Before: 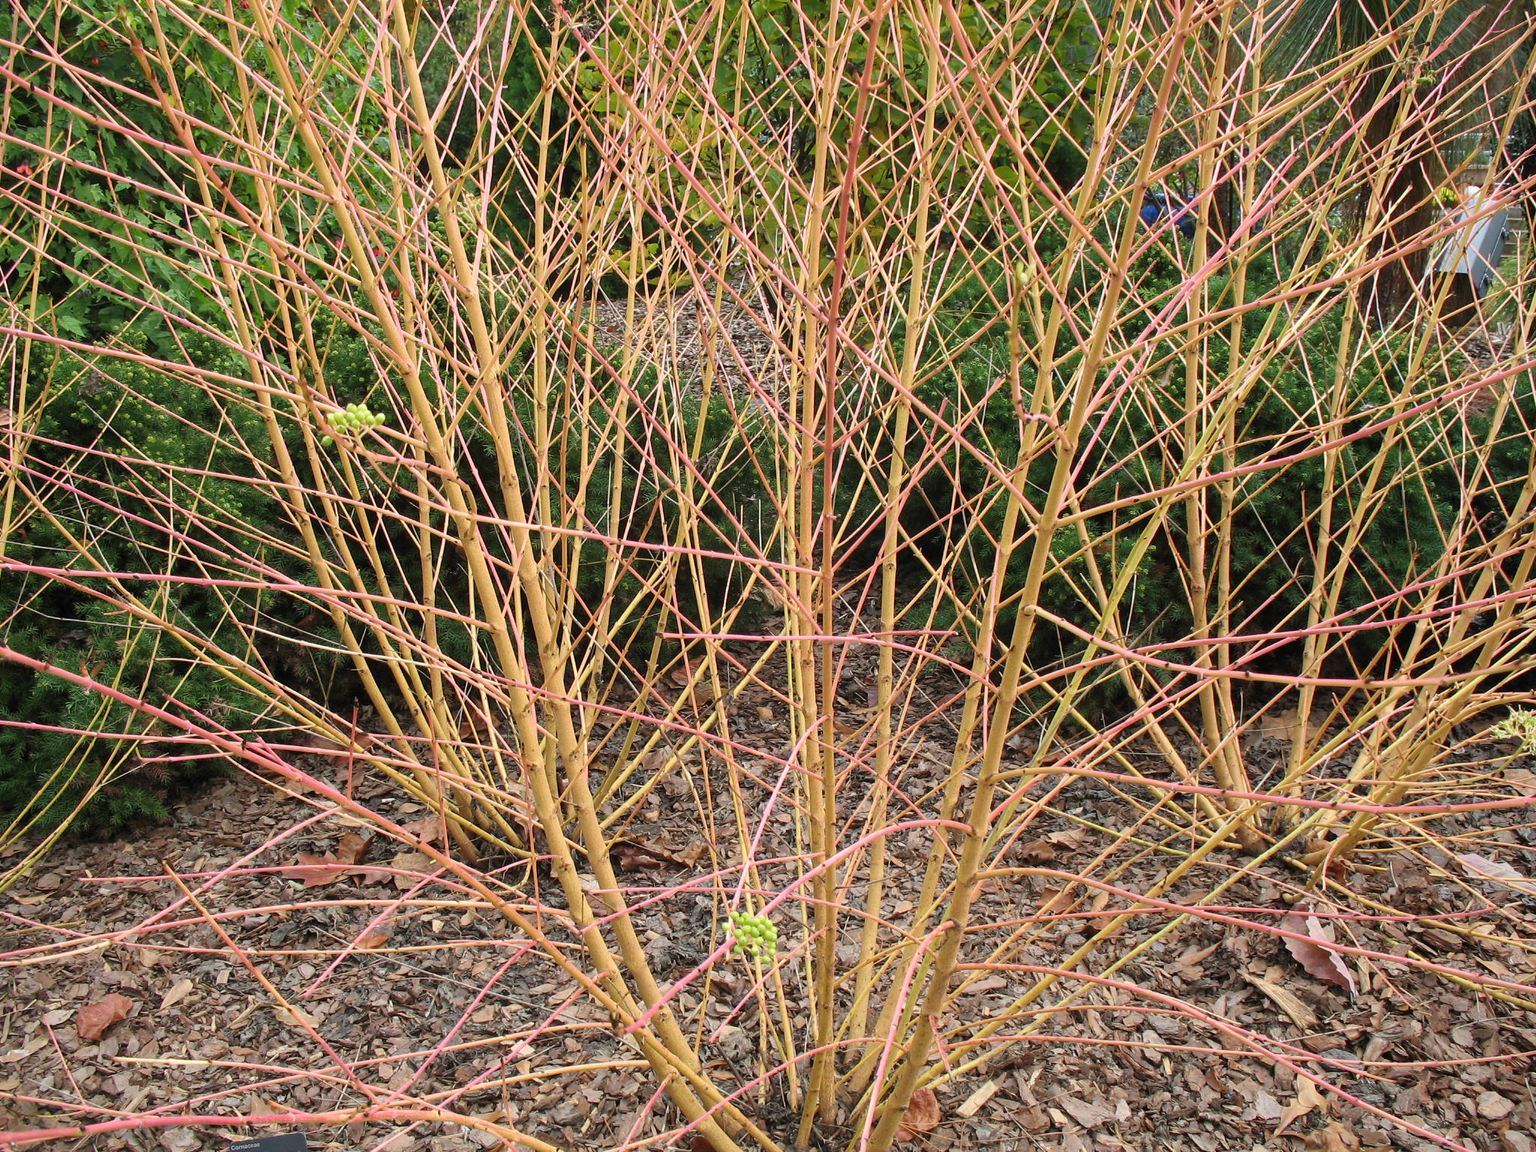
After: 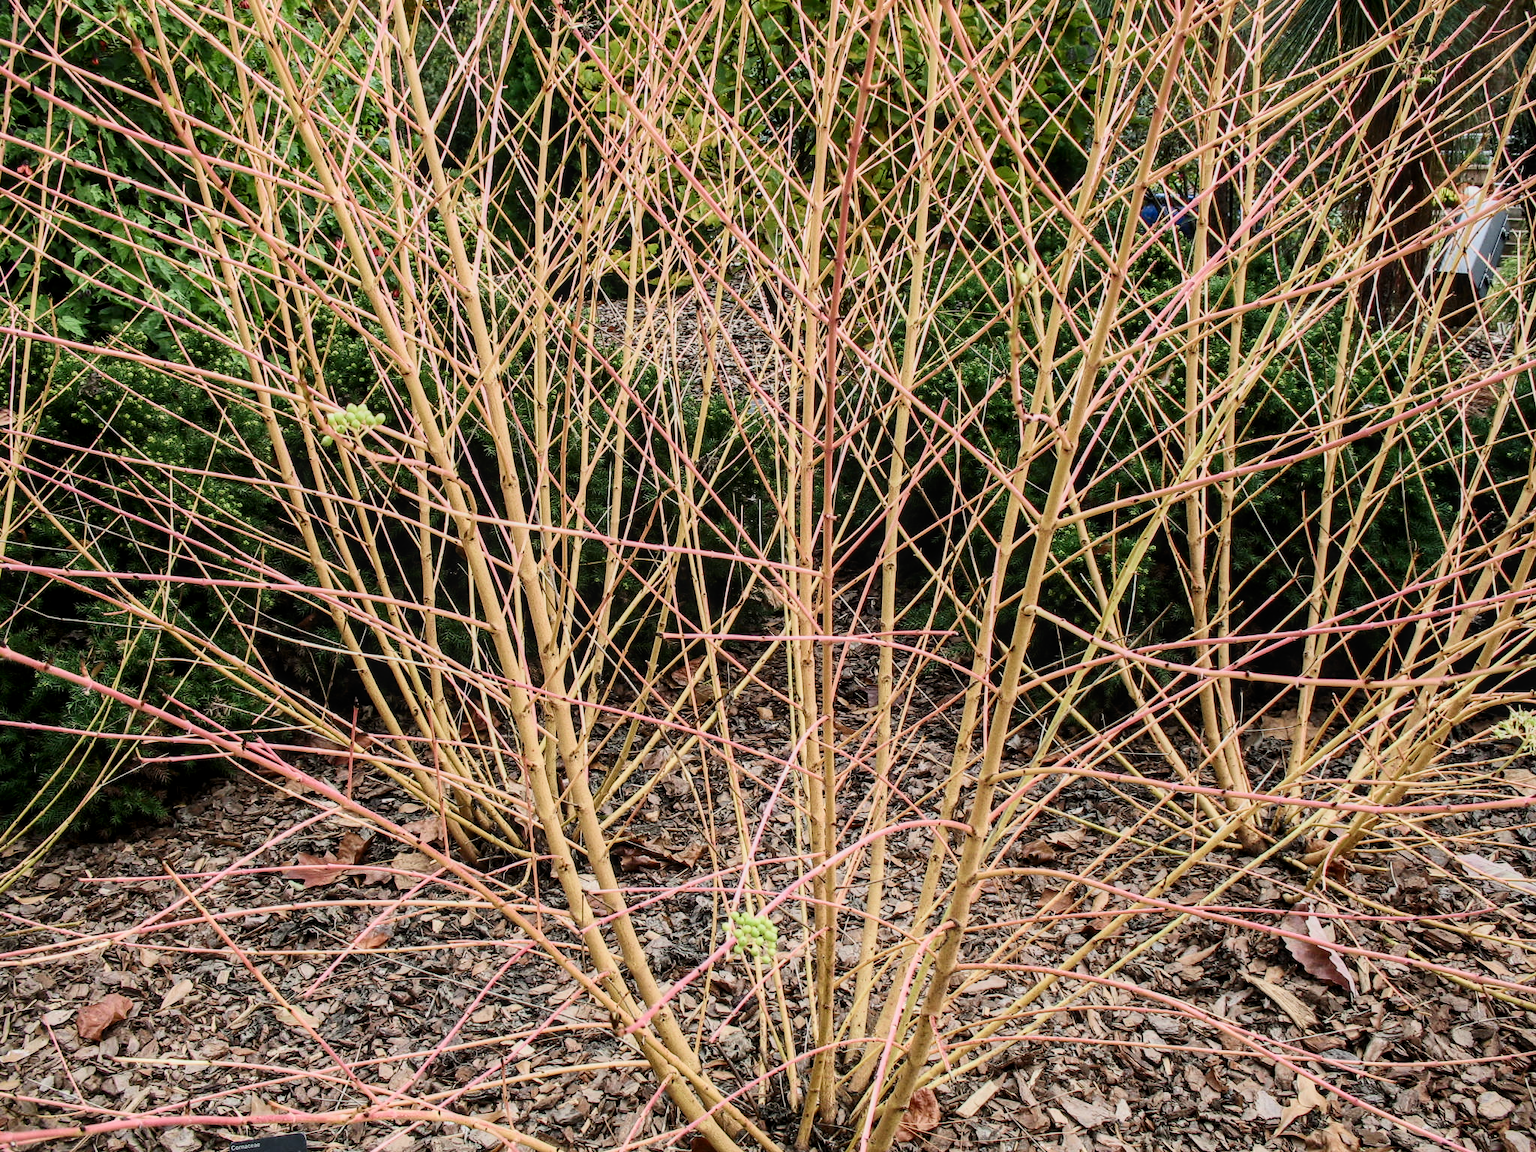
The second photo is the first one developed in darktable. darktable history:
filmic rgb: black relative exposure -7.65 EV, white relative exposure 4.56 EV, hardness 3.61, color science v4 (2020)
local contrast: on, module defaults
contrast brightness saturation: contrast 0.297
